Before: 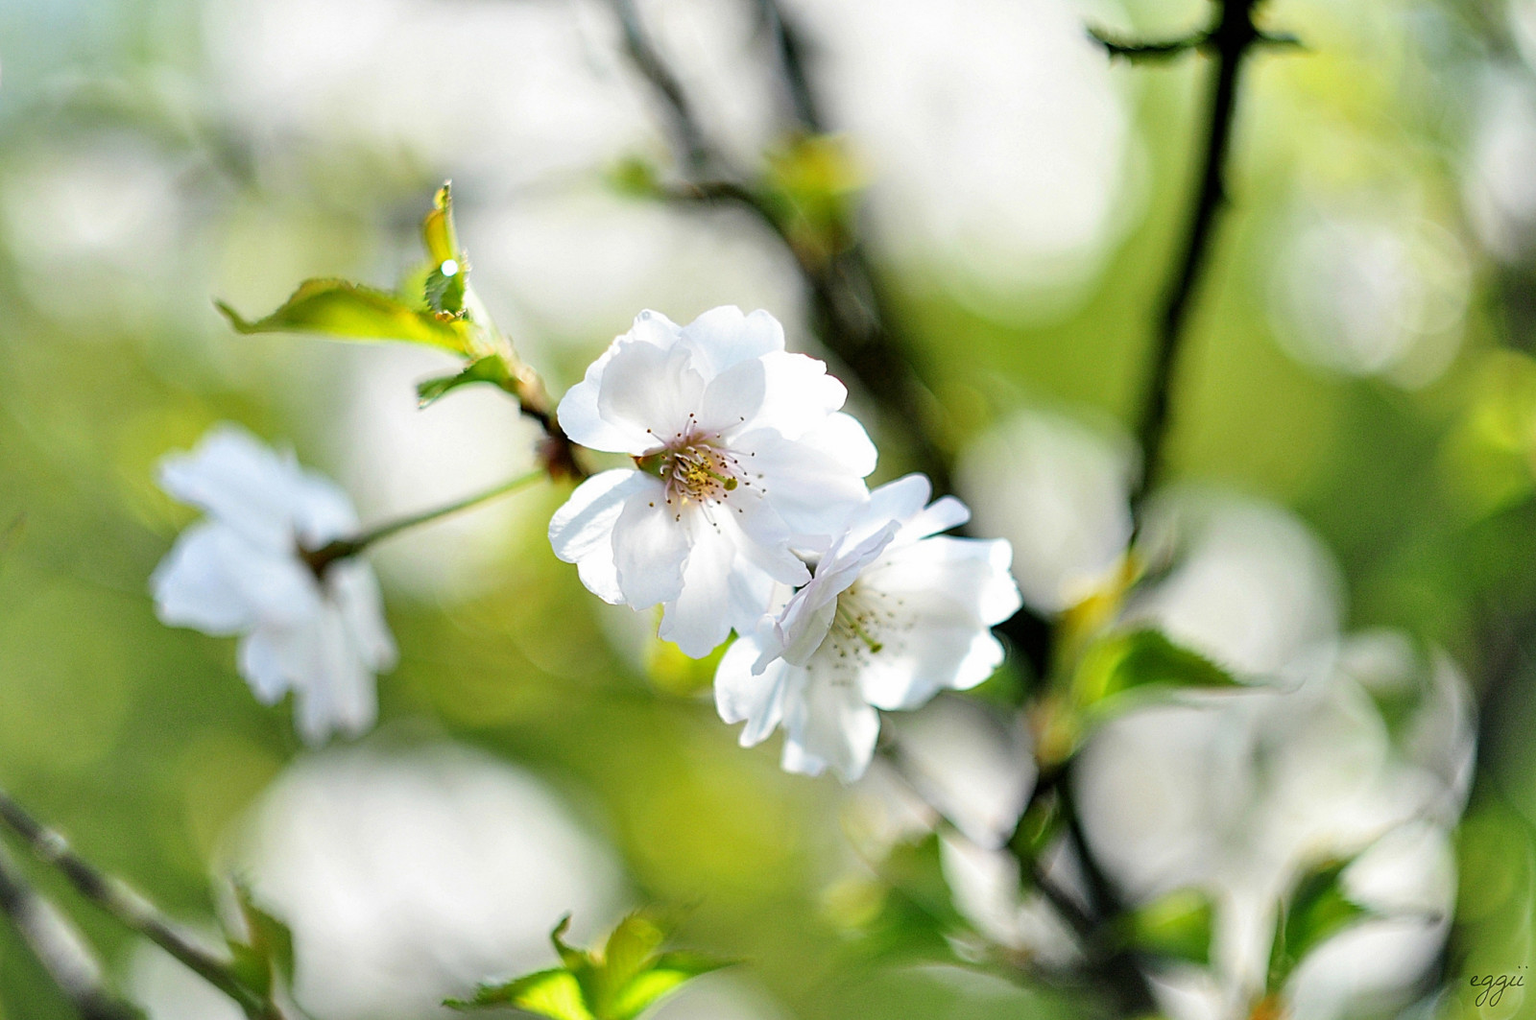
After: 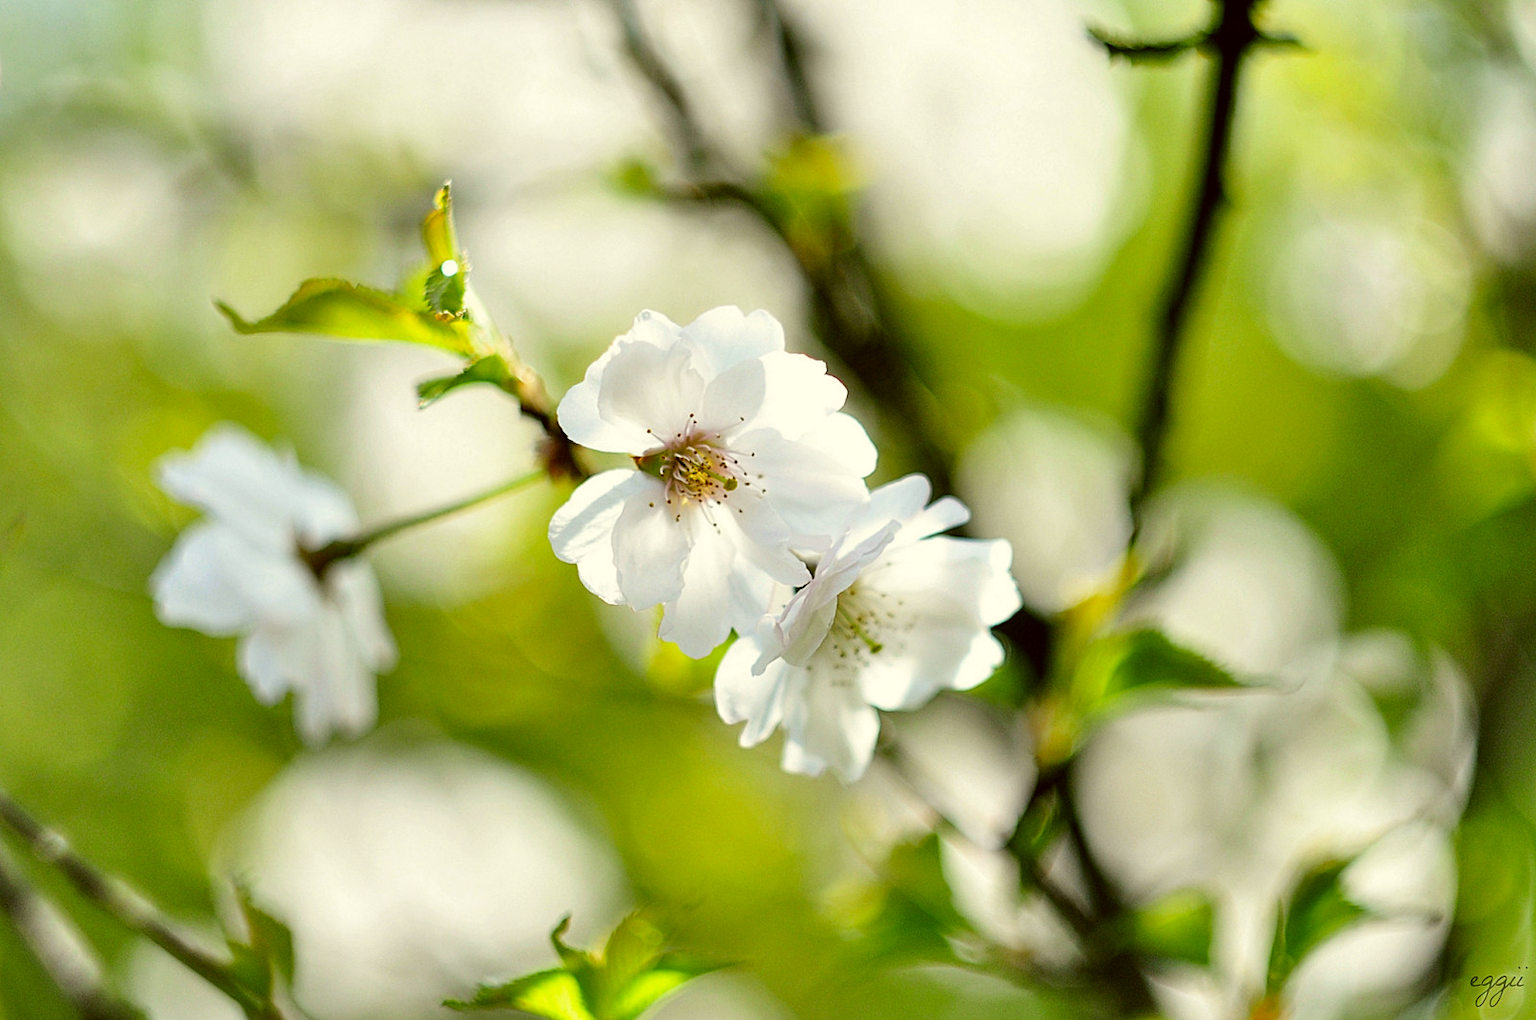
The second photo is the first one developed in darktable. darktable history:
color correction: highlights a* -1.57, highlights b* 10.02, shadows a* 0.622, shadows b* 18.84
